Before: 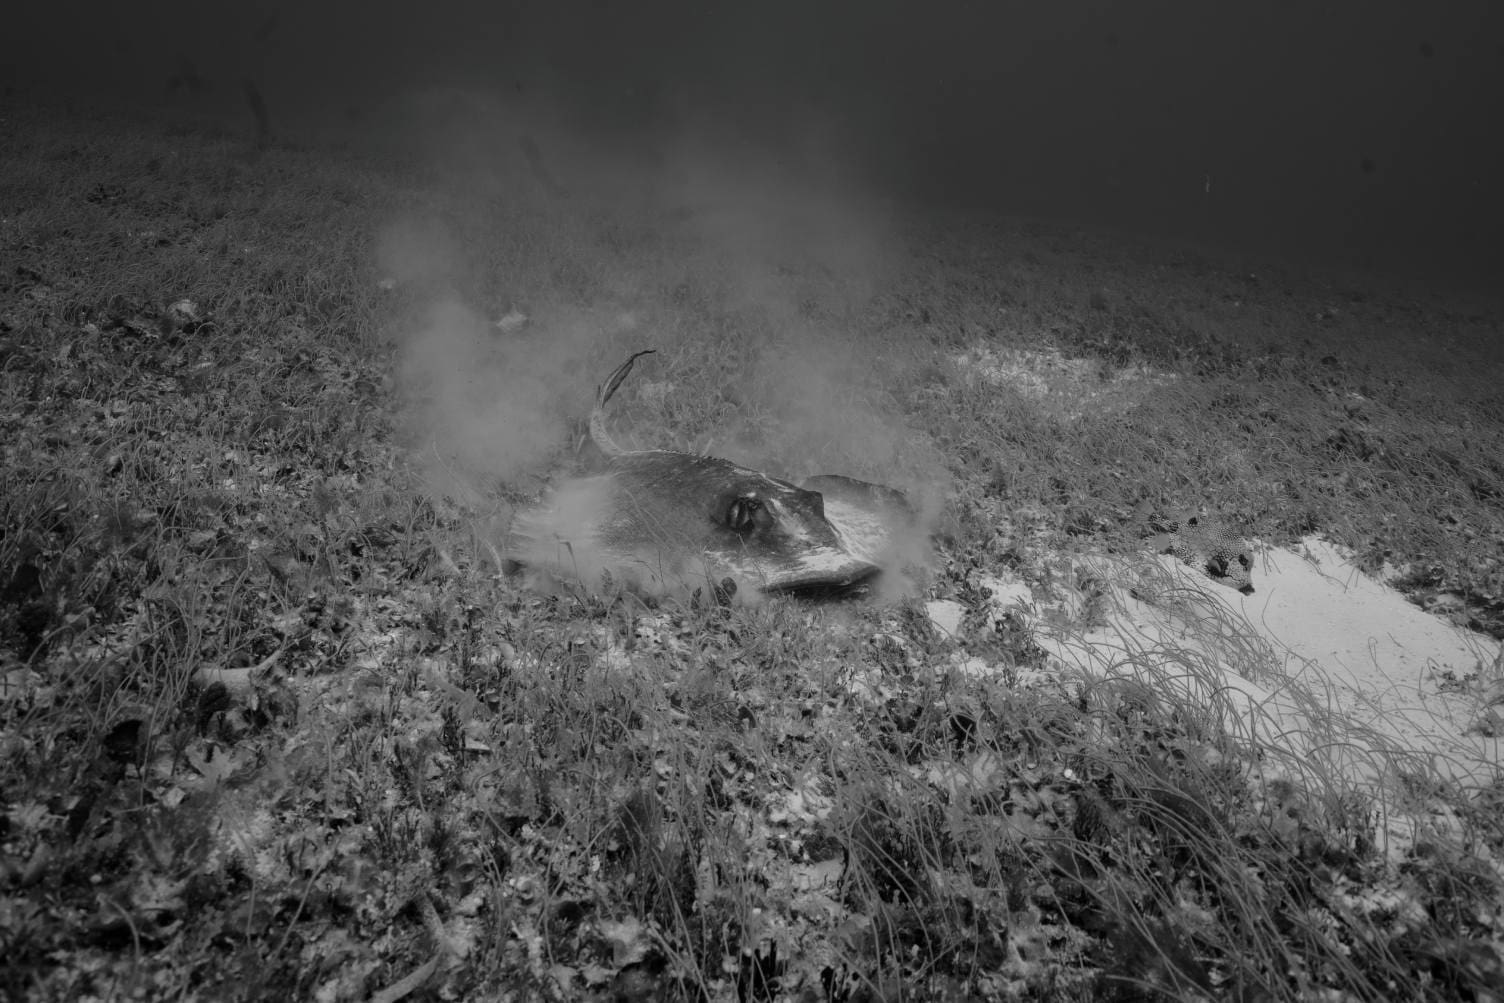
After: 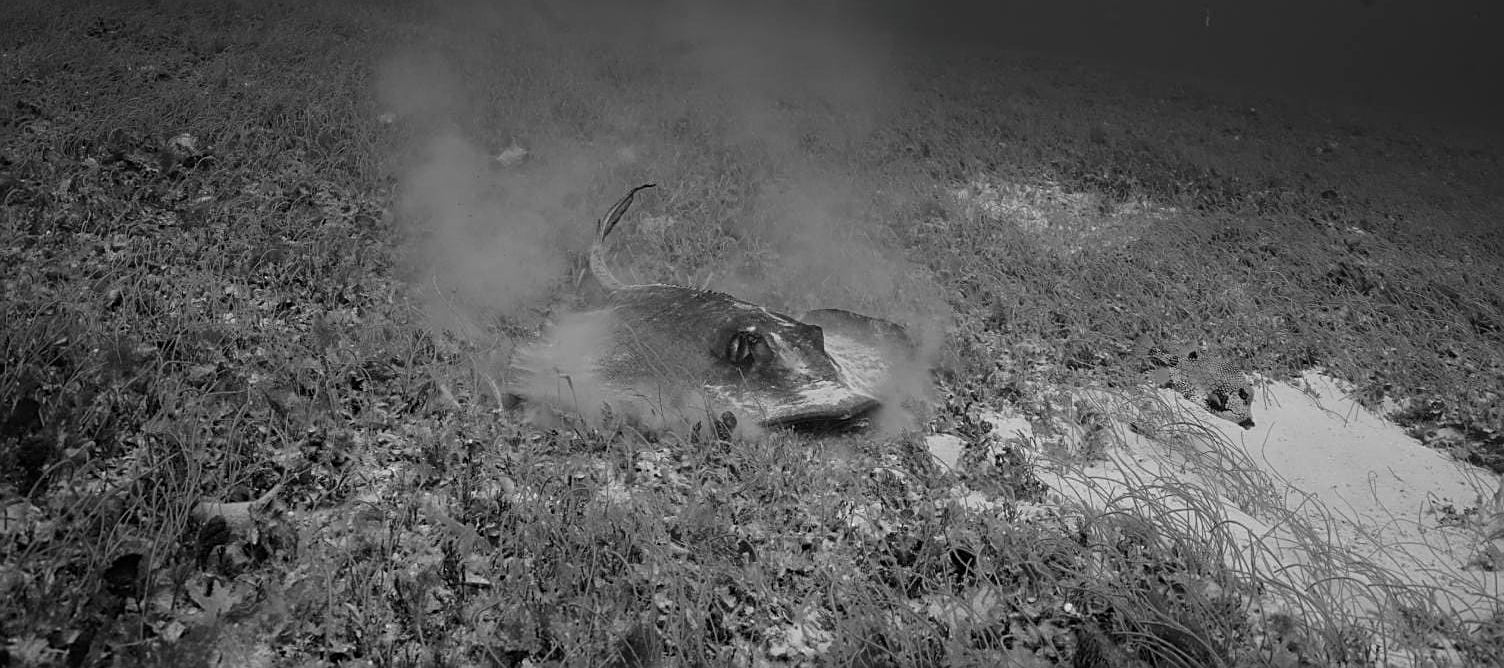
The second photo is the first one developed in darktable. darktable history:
crop: top 16.608%, bottom 16.708%
sharpen: amount 0.601
